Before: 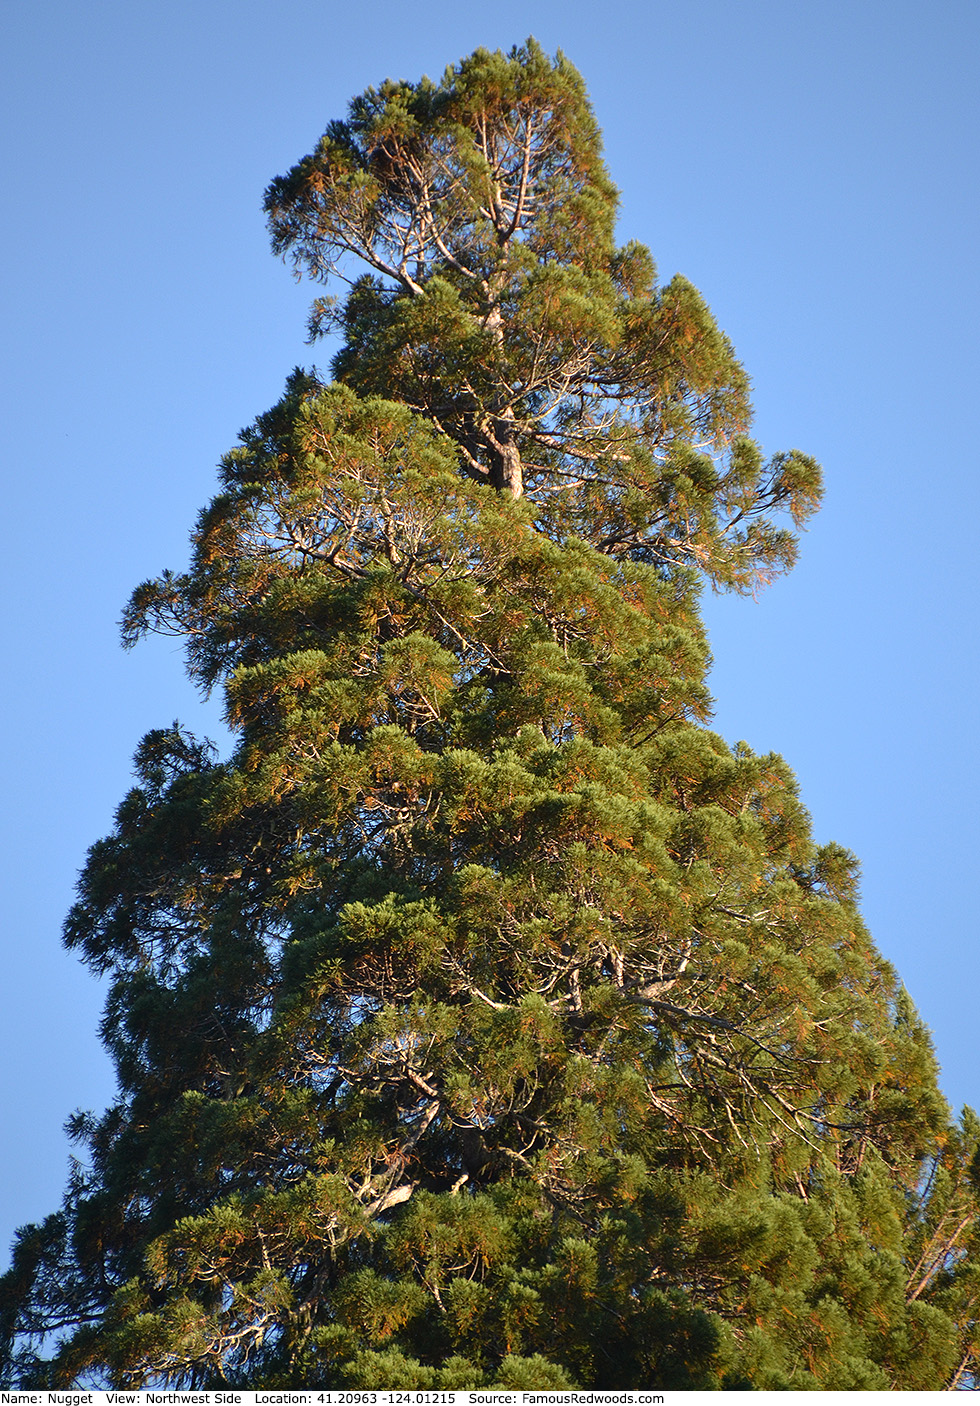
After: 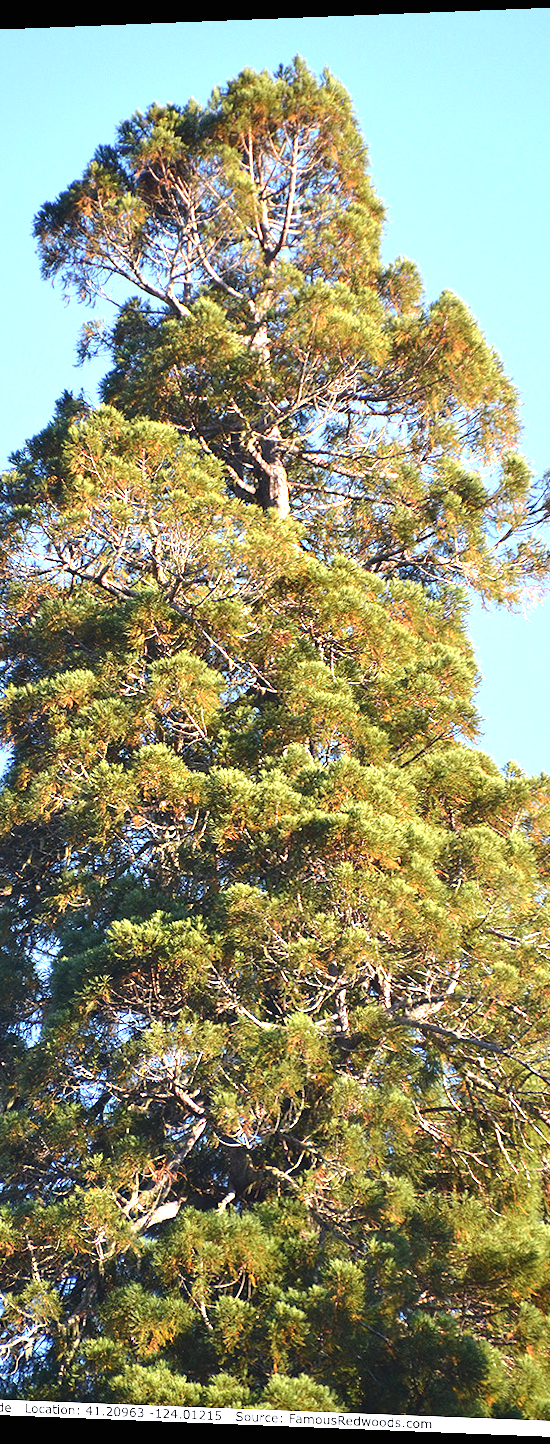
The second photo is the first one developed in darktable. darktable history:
color calibration: illuminant as shot in camera, x 0.358, y 0.373, temperature 4628.91 K
rotate and perspective: lens shift (horizontal) -0.055, automatic cropping off
crop and rotate: left 22.516%, right 21.234%
exposure: black level correction 0, exposure 1.3 EV, compensate exposure bias true, compensate highlight preservation false
